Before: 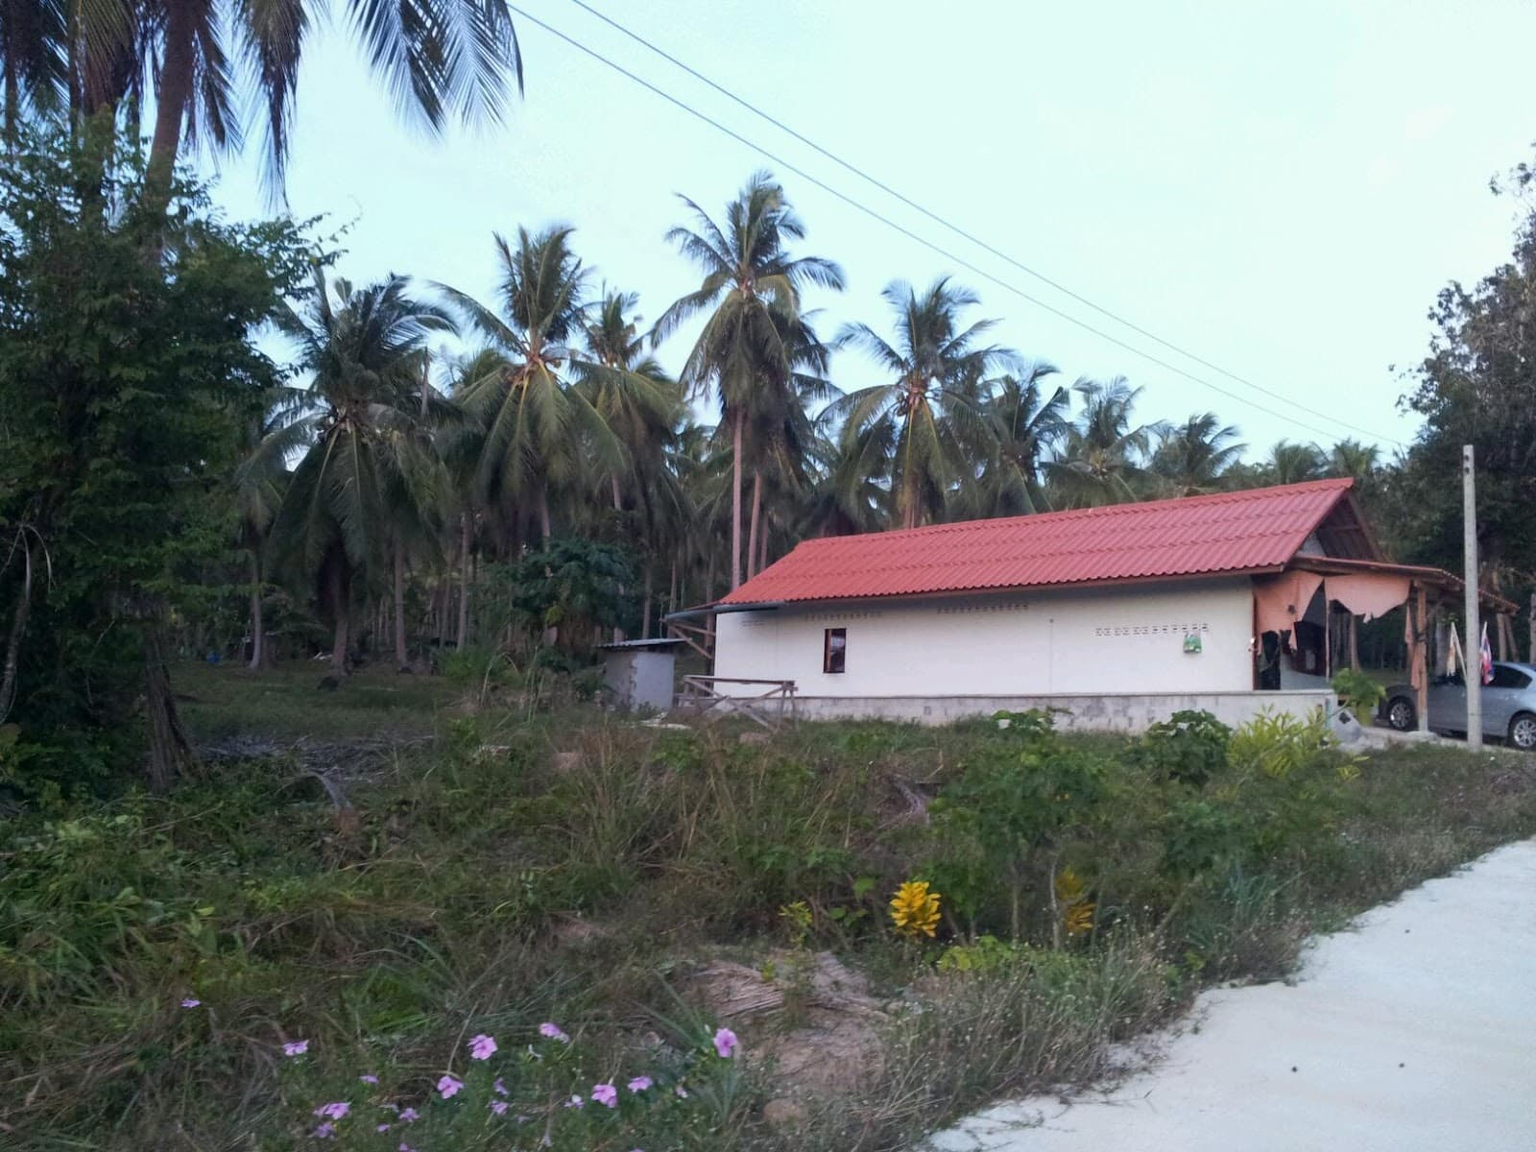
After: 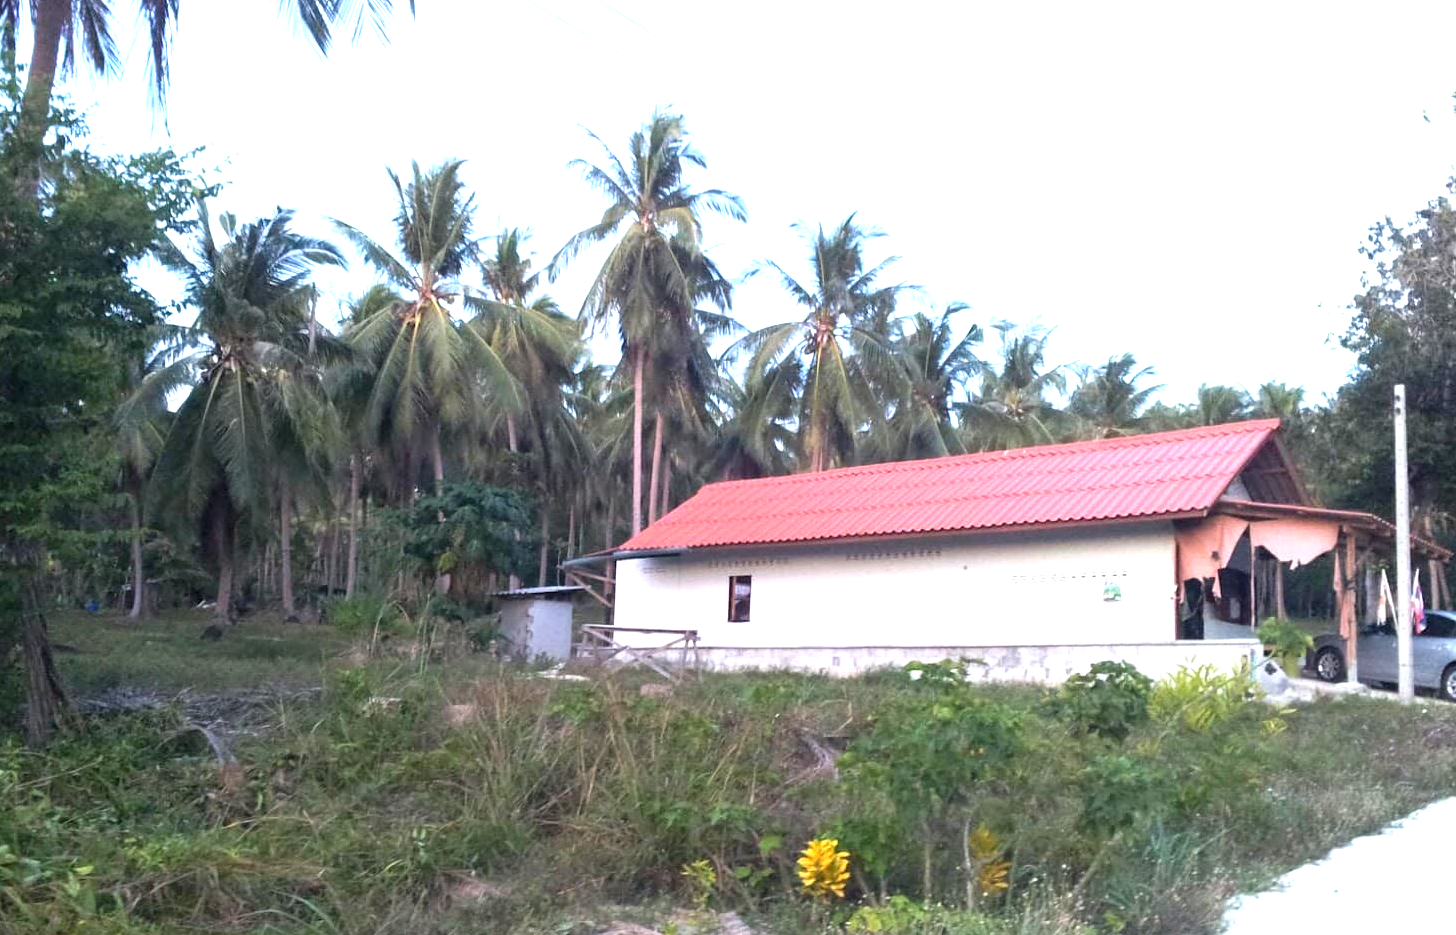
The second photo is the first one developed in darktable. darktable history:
exposure: black level correction 0, exposure 1.2 EV, compensate exposure bias true, compensate highlight preservation false
levels: levels [0.016, 0.484, 0.953]
crop: left 8.155%, top 6.611%, bottom 15.385%
